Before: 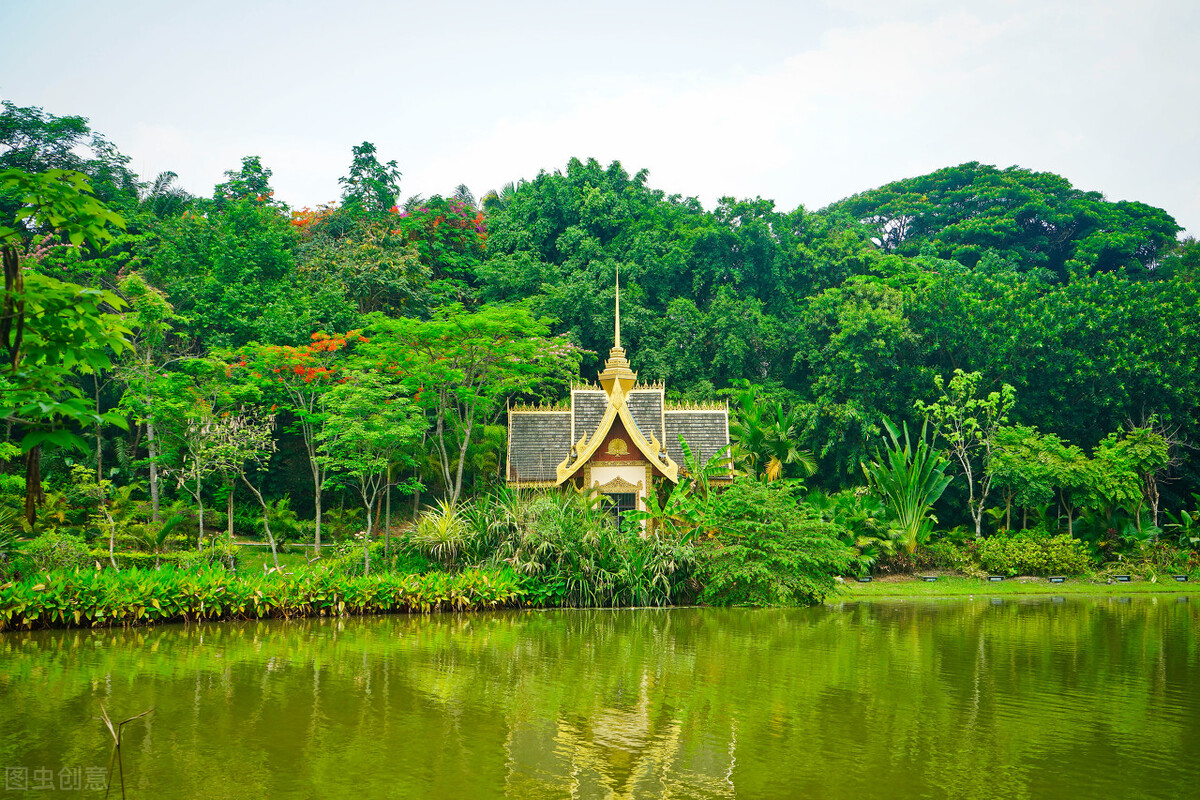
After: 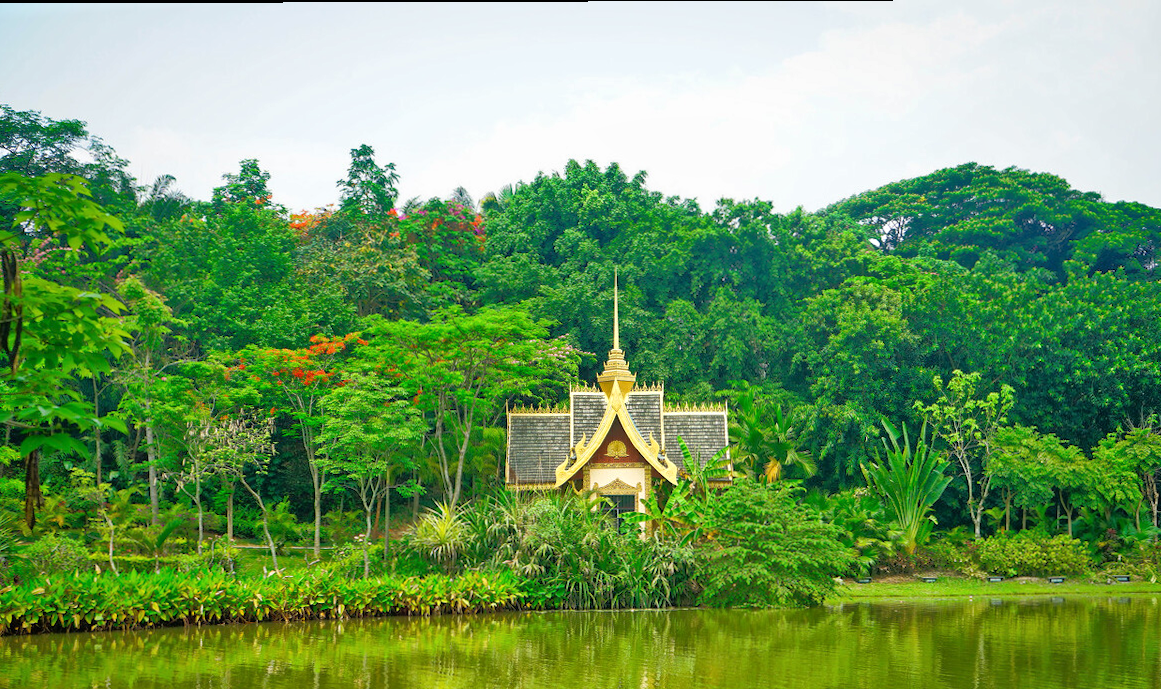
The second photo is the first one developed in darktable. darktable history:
crop and rotate: angle 0.188°, left 0.208%, right 3.233%, bottom 14.208%
tone equalizer: -8 EV -0.503 EV, -7 EV -0.293 EV, -6 EV -0.051 EV, -5 EV 0.407 EV, -4 EV 0.947 EV, -3 EV 0.784 EV, -2 EV -0.005 EV, -1 EV 0.129 EV, +0 EV -0.024 EV
local contrast: mode bilateral grid, contrast 10, coarseness 26, detail 115%, midtone range 0.2
